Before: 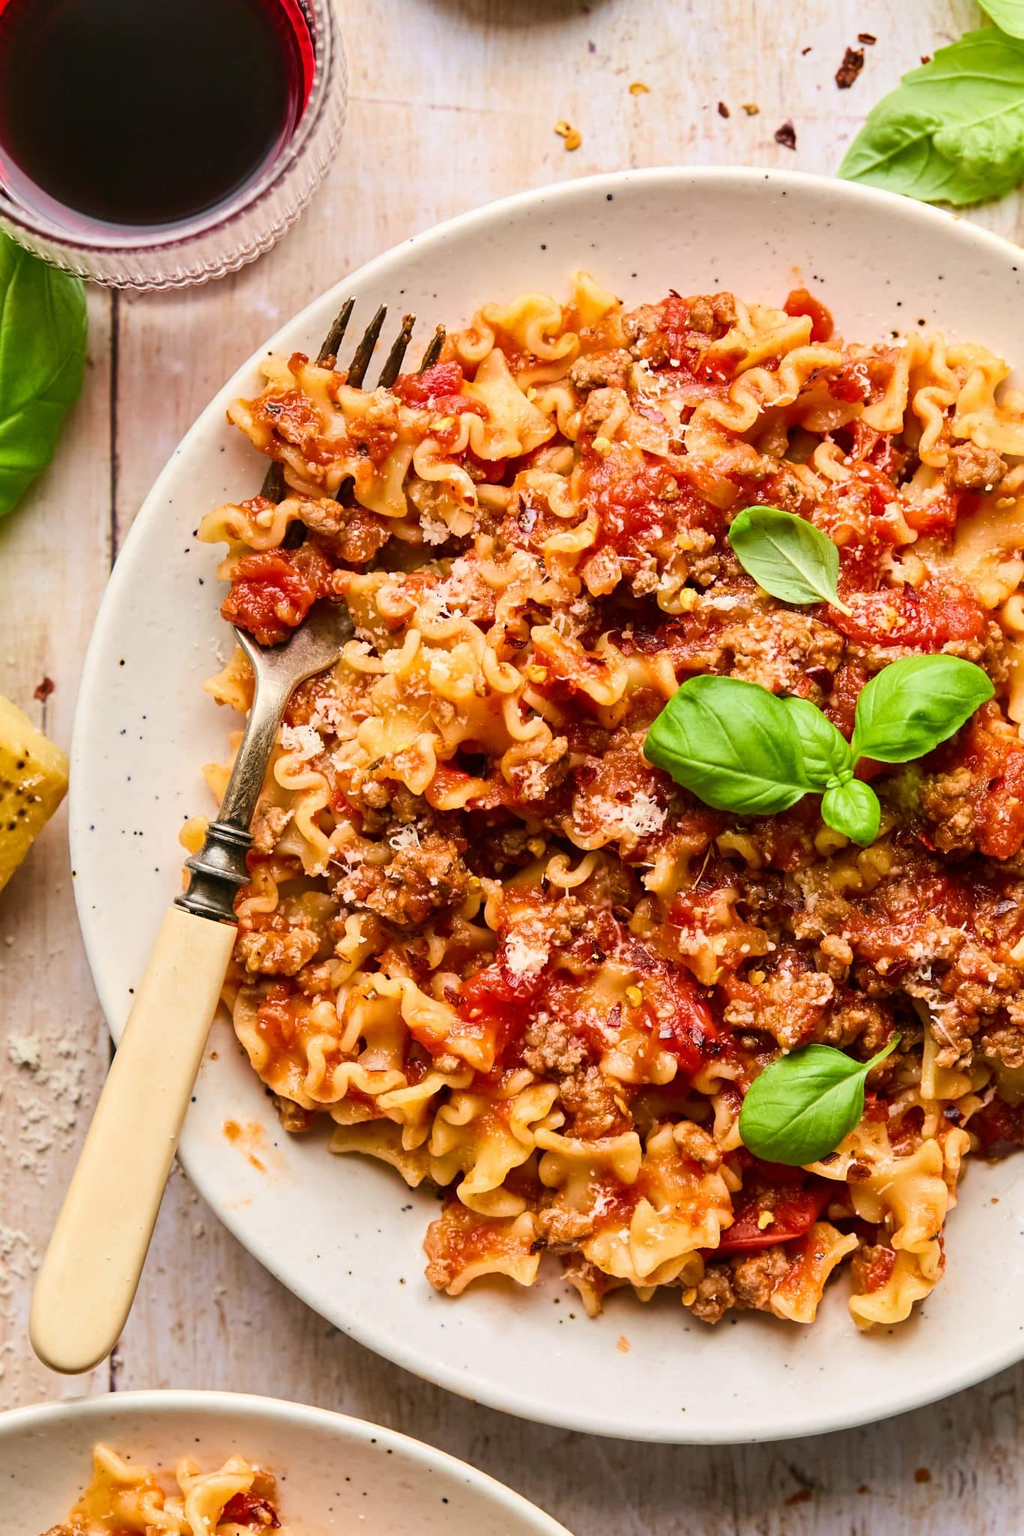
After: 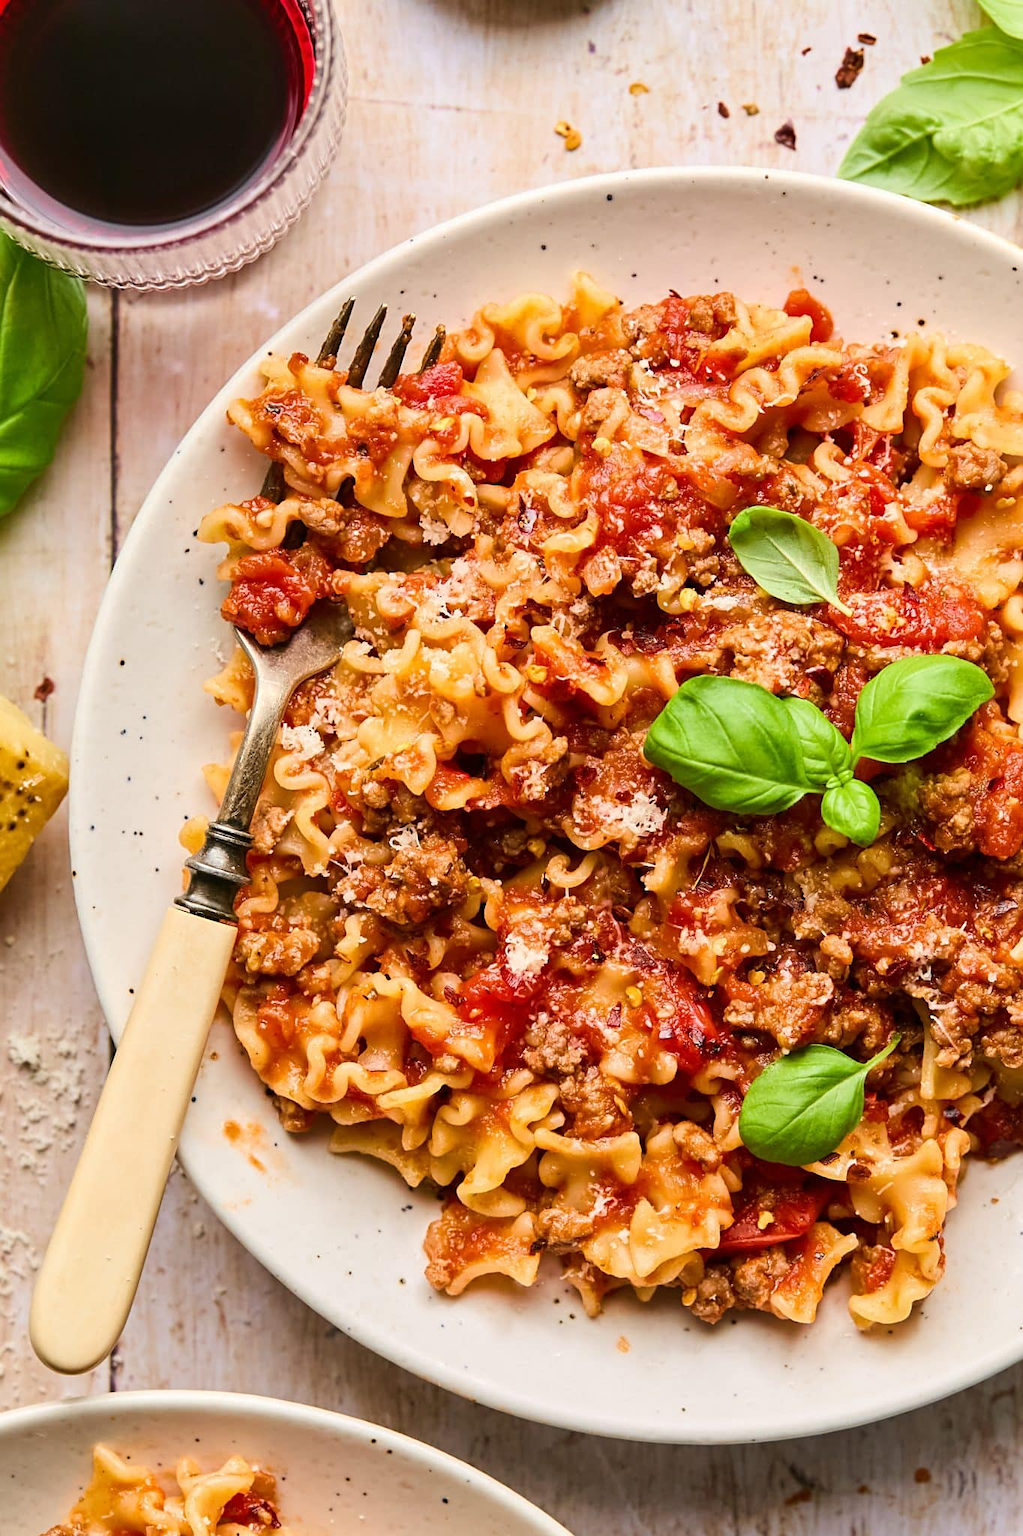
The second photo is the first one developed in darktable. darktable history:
sharpen: amount 0.212
